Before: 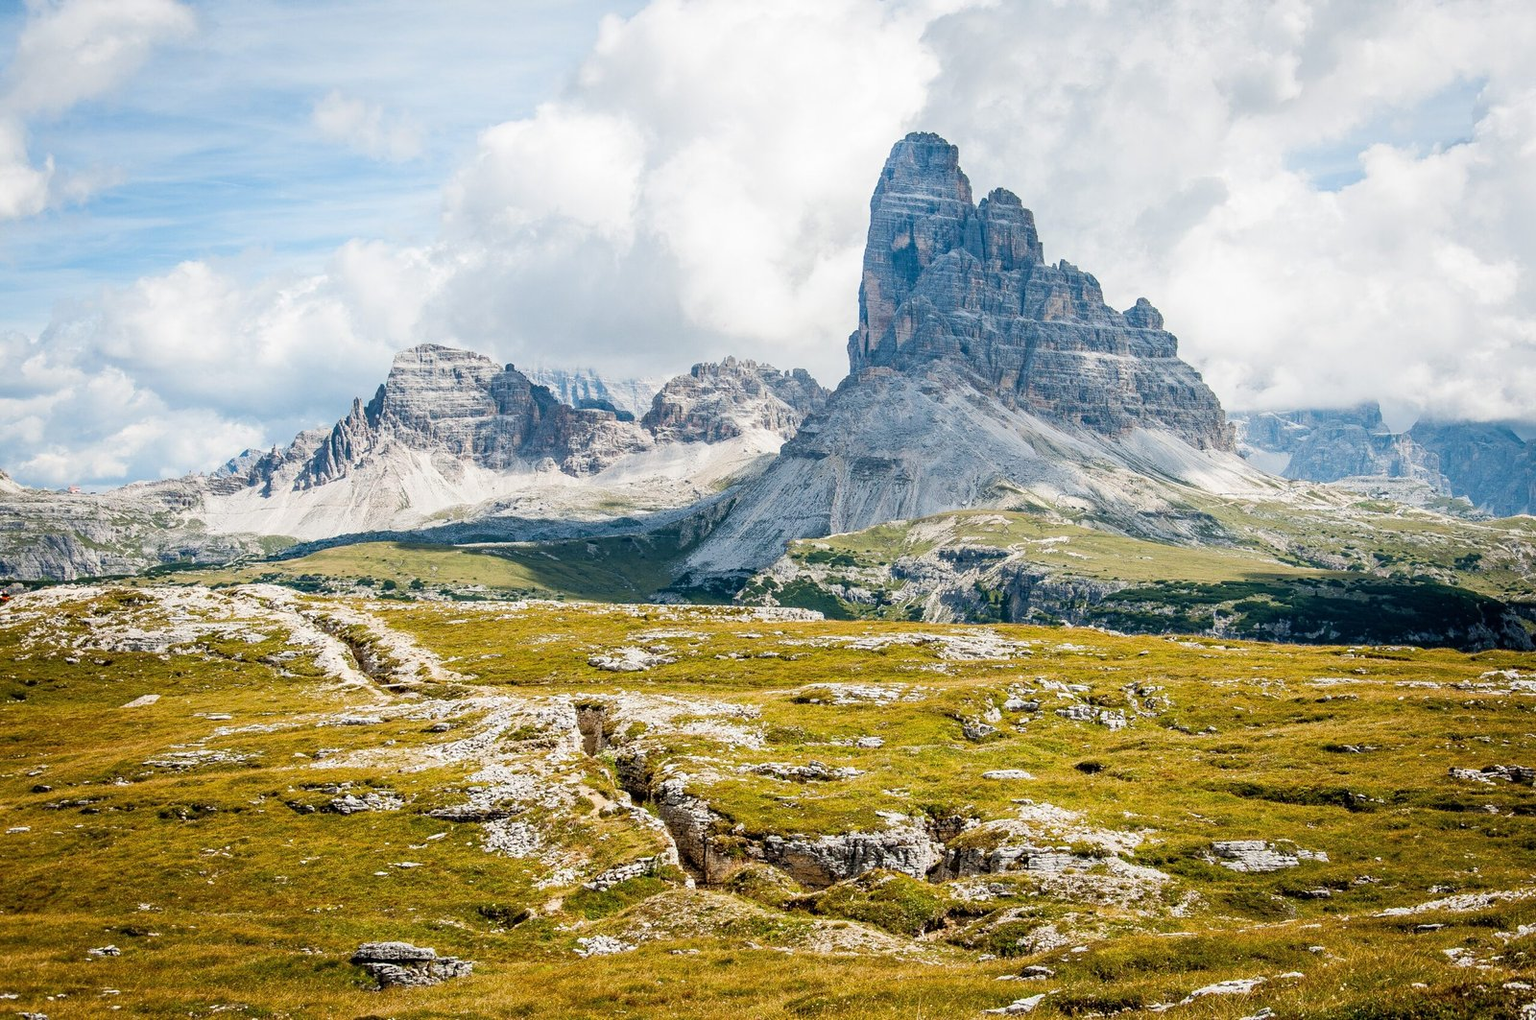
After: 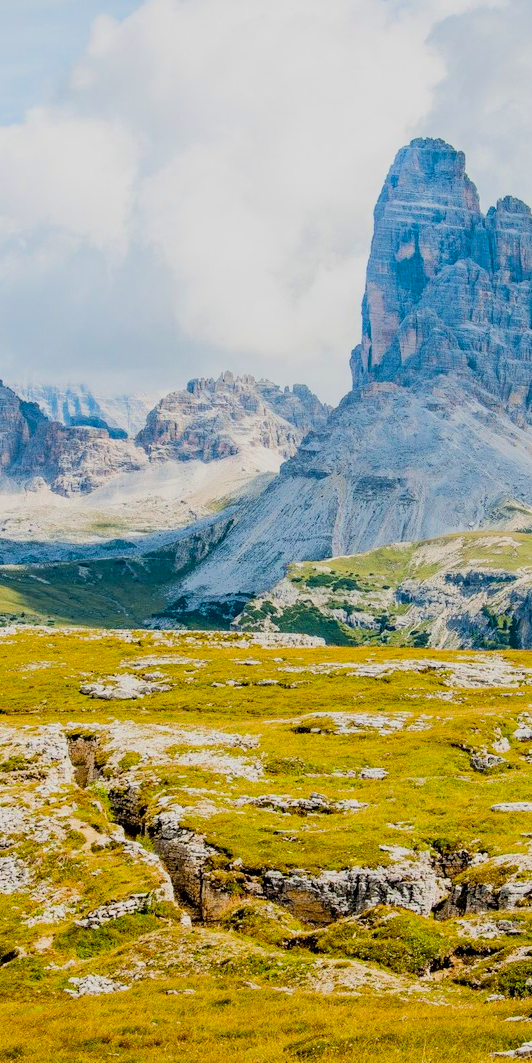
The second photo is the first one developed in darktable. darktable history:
exposure: exposure 0.127 EV, compensate highlight preservation false
color balance rgb: perceptual saturation grading › global saturation 25%, perceptual brilliance grading › mid-tones 10%, perceptual brilliance grading › shadows 15%, global vibrance 20%
filmic rgb: black relative exposure -7.82 EV, white relative exposure 4.29 EV, hardness 3.86, color science v6 (2022)
crop: left 33.36%, right 33.36%
